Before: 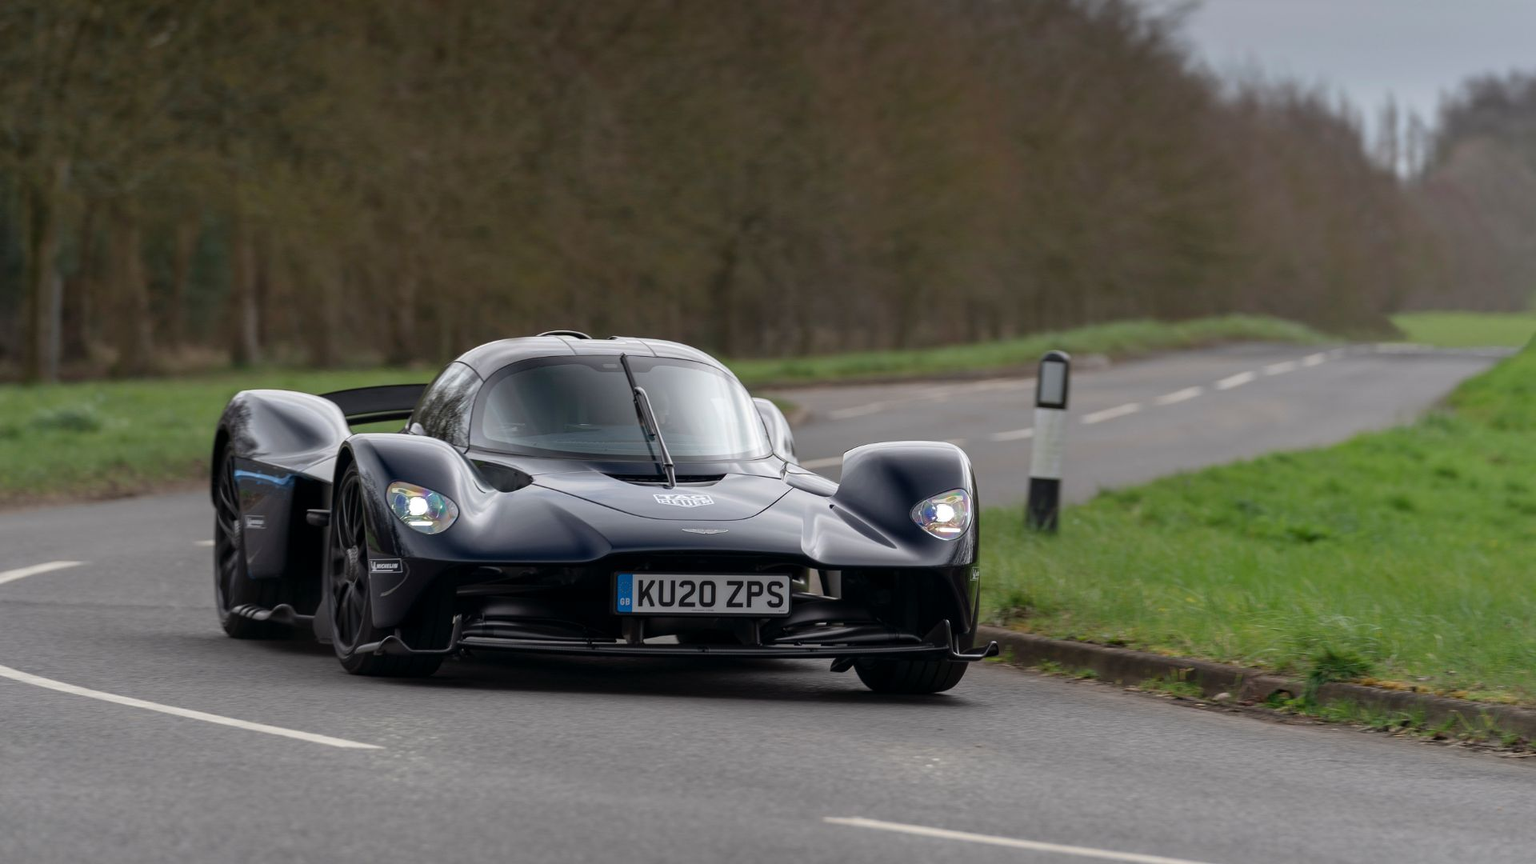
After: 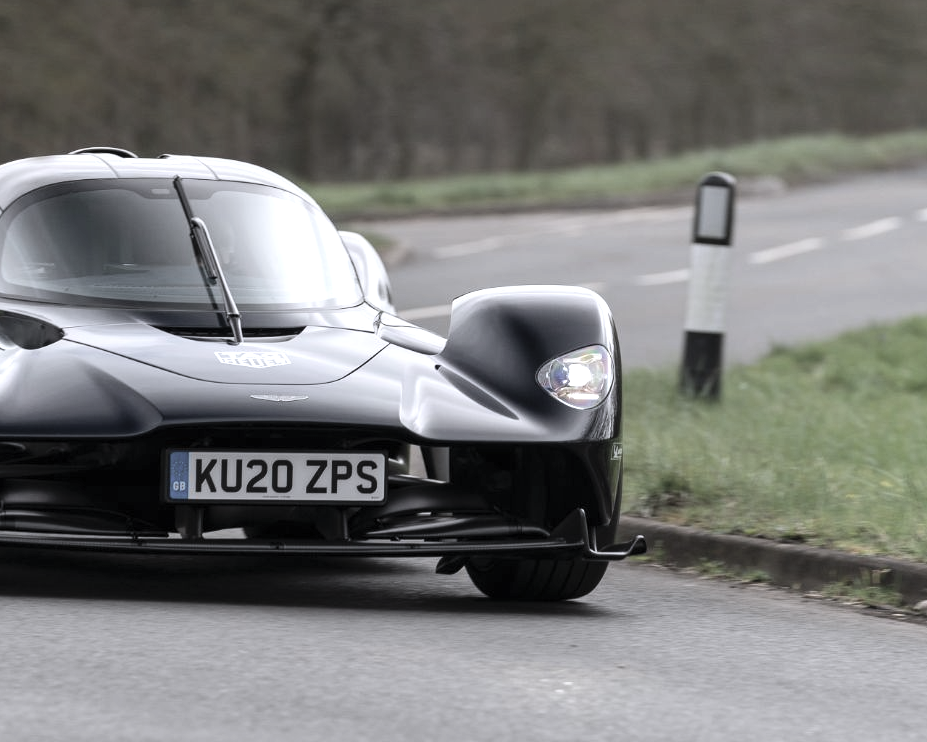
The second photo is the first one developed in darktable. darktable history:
crop: left 31.379%, top 24.658%, right 20.326%, bottom 6.628%
tone equalizer: -8 EV -0.75 EV, -7 EV -0.7 EV, -6 EV -0.6 EV, -5 EV -0.4 EV, -3 EV 0.4 EV, -2 EV 0.6 EV, -1 EV 0.7 EV, +0 EV 0.75 EV, edges refinement/feathering 500, mask exposure compensation -1.57 EV, preserve details no
white balance: red 0.984, blue 1.059
contrast brightness saturation: brightness 0.18, saturation -0.5
